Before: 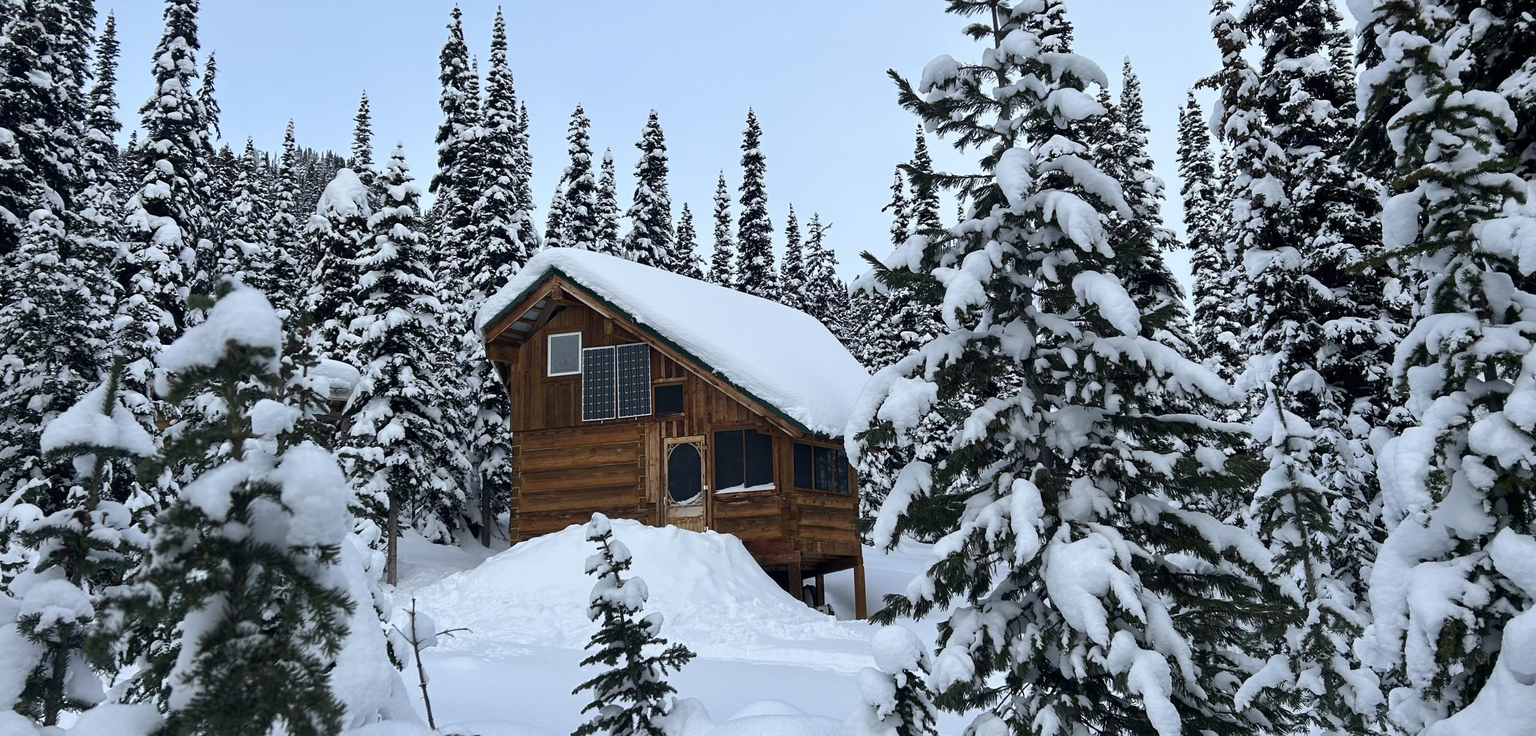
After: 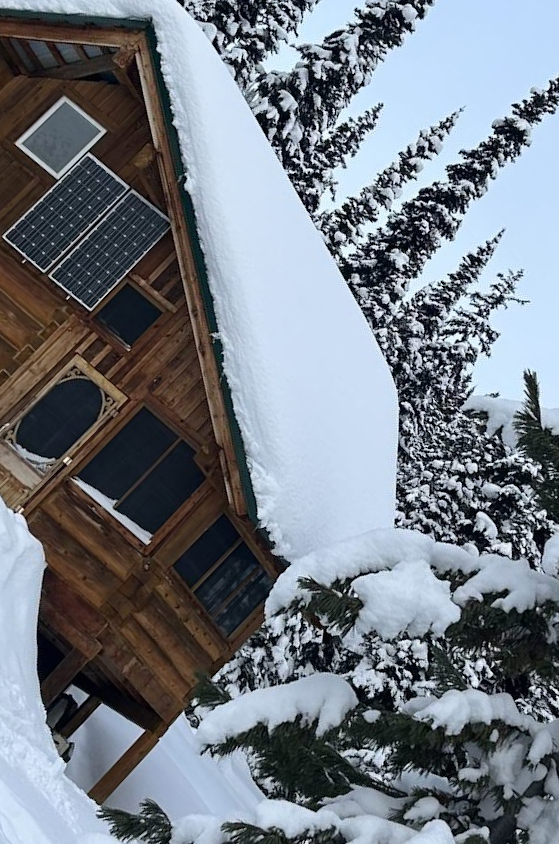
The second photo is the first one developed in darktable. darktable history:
crop and rotate: angle -45.42°, top 16.469%, right 0.789%, bottom 11.686%
